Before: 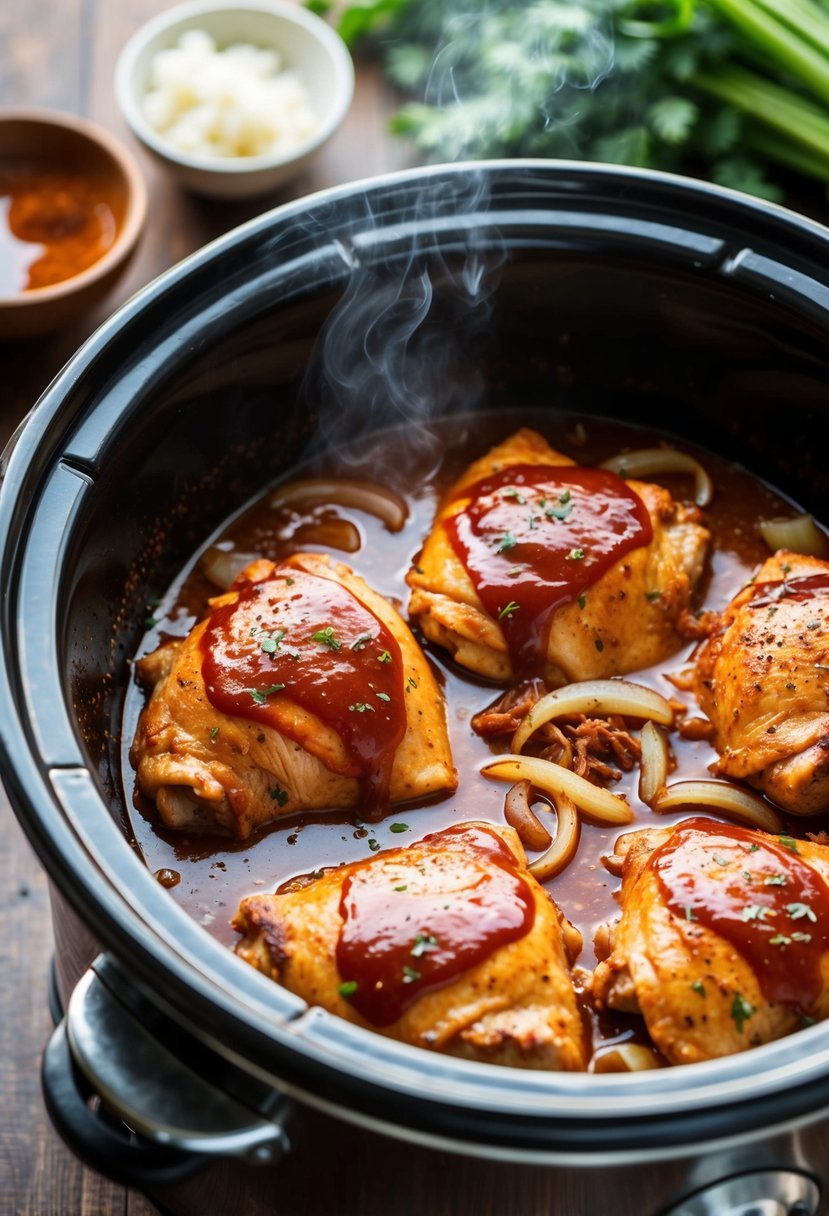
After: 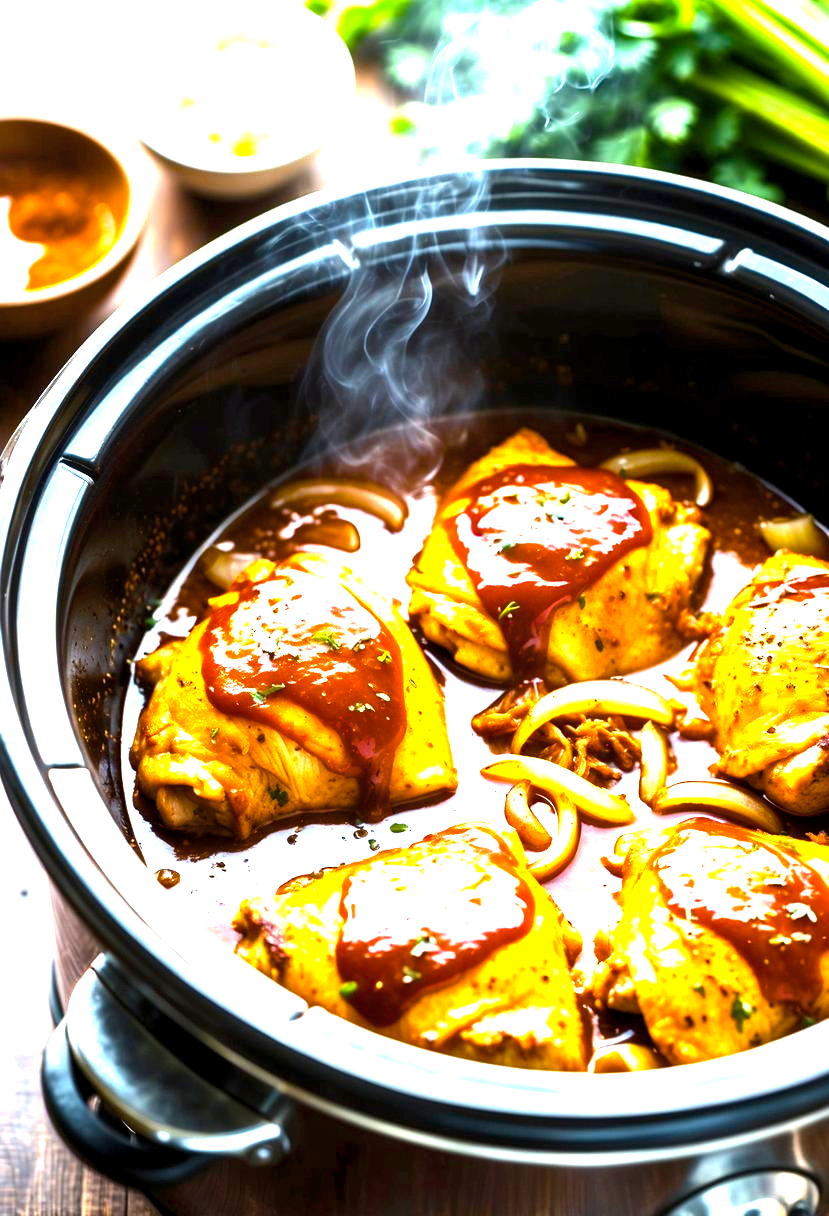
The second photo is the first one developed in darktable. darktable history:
color balance rgb: linear chroma grading › global chroma 9%, perceptual saturation grading › global saturation 36%, perceptual saturation grading › shadows 35%, perceptual brilliance grading › global brilliance 15%, perceptual brilliance grading › shadows -35%, global vibrance 15%
exposure: black level correction 0.001, exposure 1.735 EV, compensate highlight preservation false
sharpen: radius 2.883, amount 0.868, threshold 47.523
color correction: saturation 0.85
